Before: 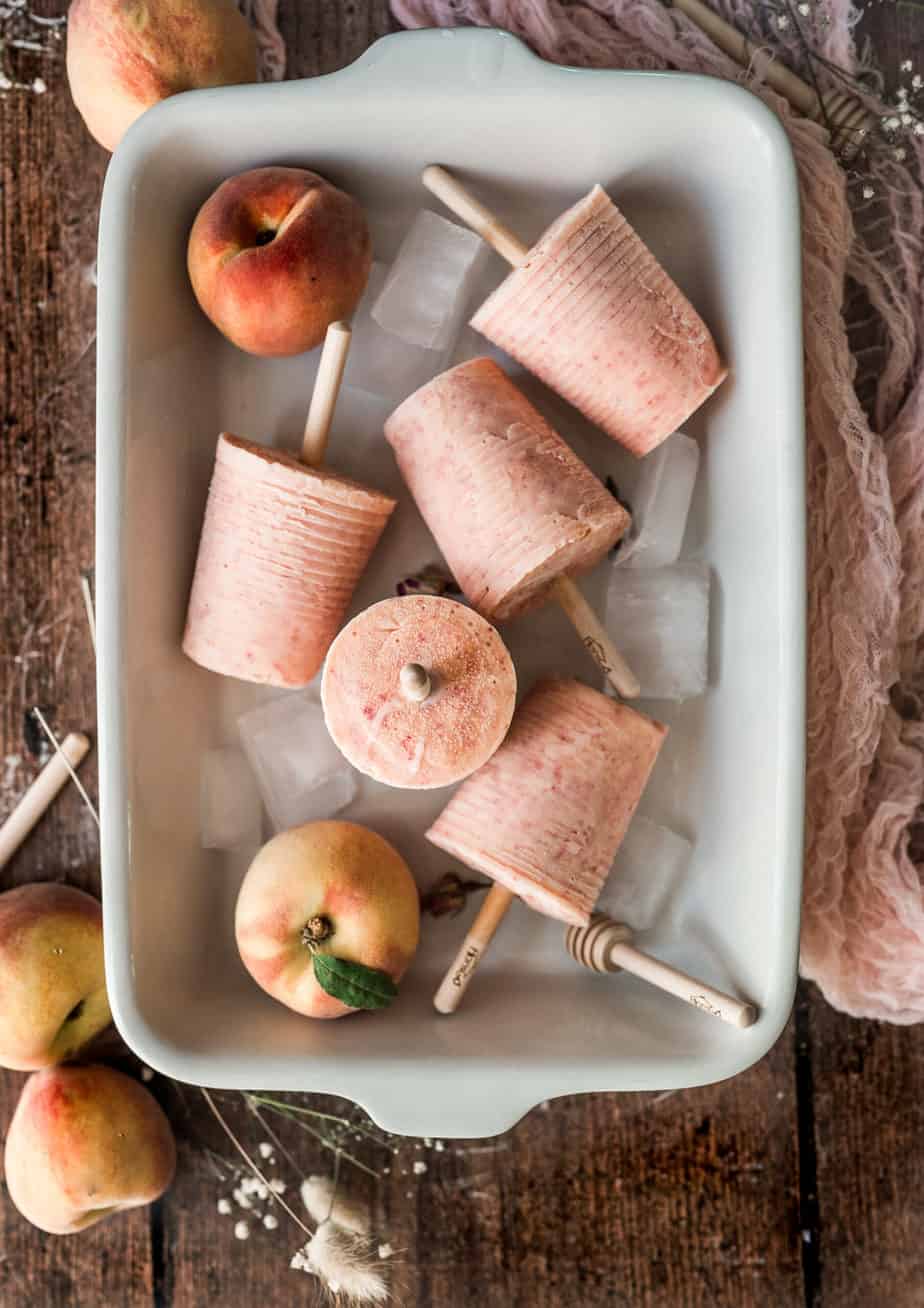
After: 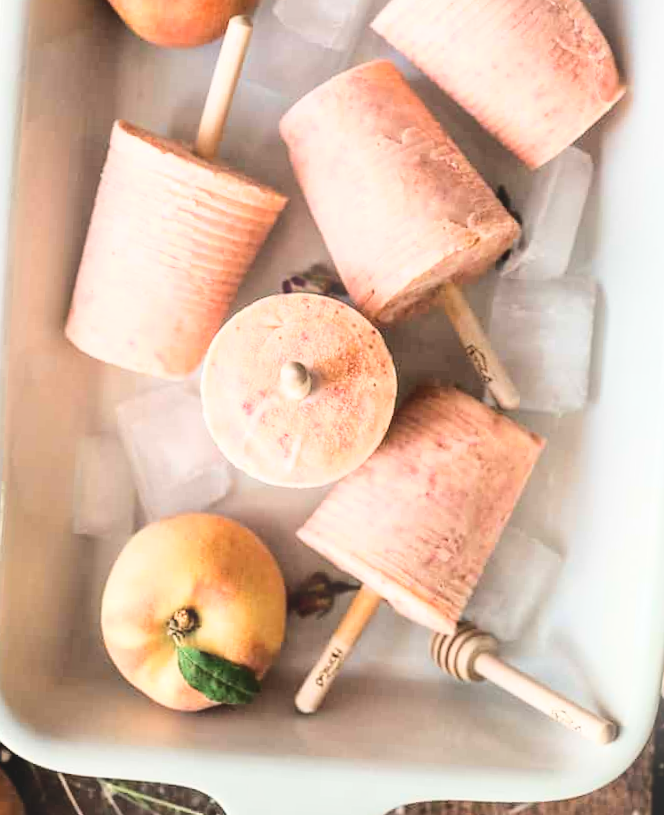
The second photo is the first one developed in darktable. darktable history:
base curve: curves: ch0 [(0, 0) (0.028, 0.03) (0.121, 0.232) (0.46, 0.748) (0.859, 0.968) (1, 1)]
bloom: size 13.65%, threshold 98.39%, strength 4.82%
crop and rotate: angle -3.37°, left 9.79%, top 20.73%, right 12.42%, bottom 11.82%
